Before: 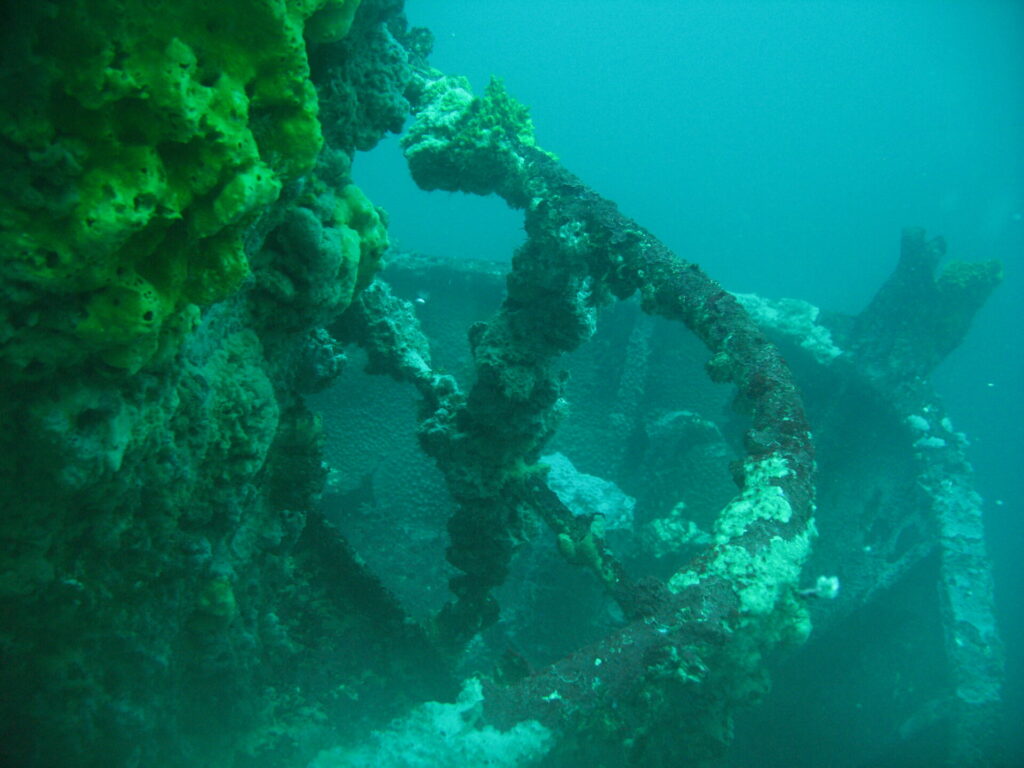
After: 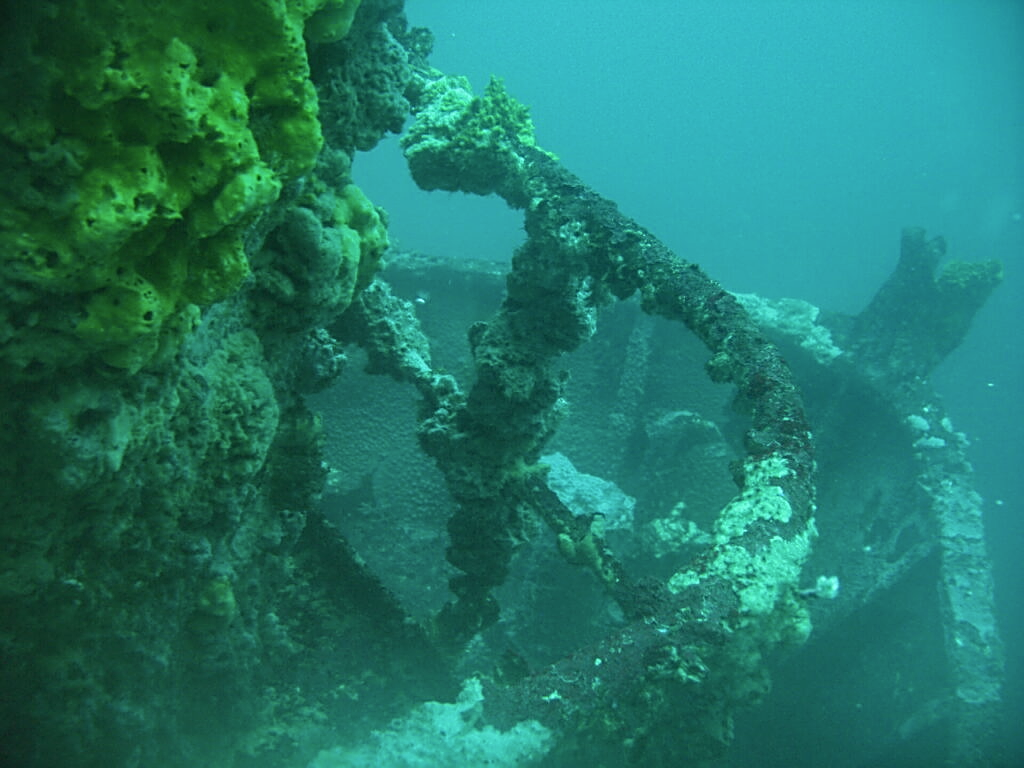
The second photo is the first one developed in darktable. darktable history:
local contrast: on, module defaults
sharpen: on, module defaults
contrast brightness saturation: contrast -0.094, saturation -0.102
